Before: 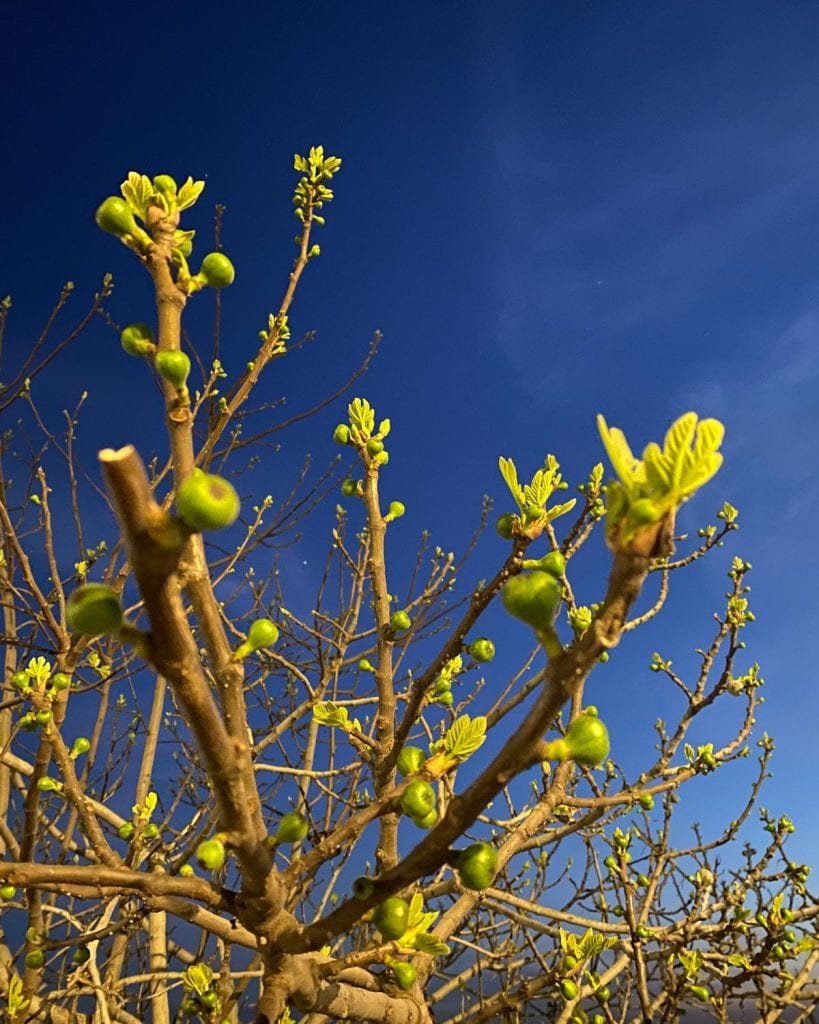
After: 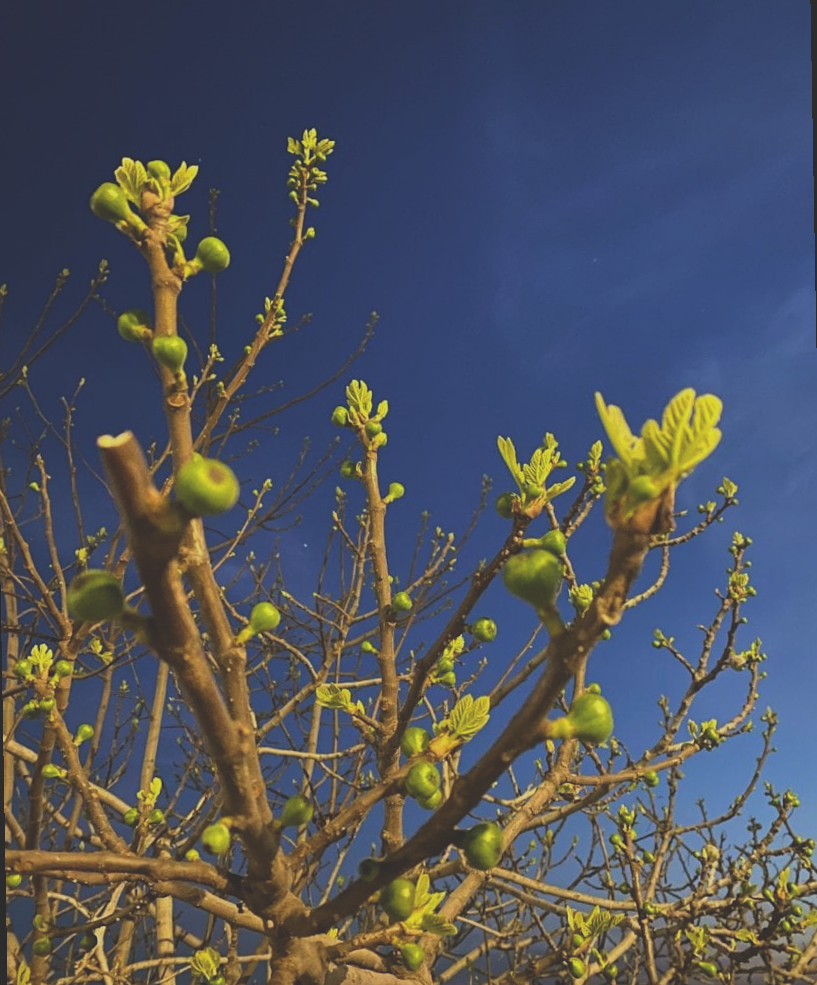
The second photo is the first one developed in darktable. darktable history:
rotate and perspective: rotation -1°, crop left 0.011, crop right 0.989, crop top 0.025, crop bottom 0.975
exposure: black level correction -0.036, exposure -0.497 EV, compensate highlight preservation false
